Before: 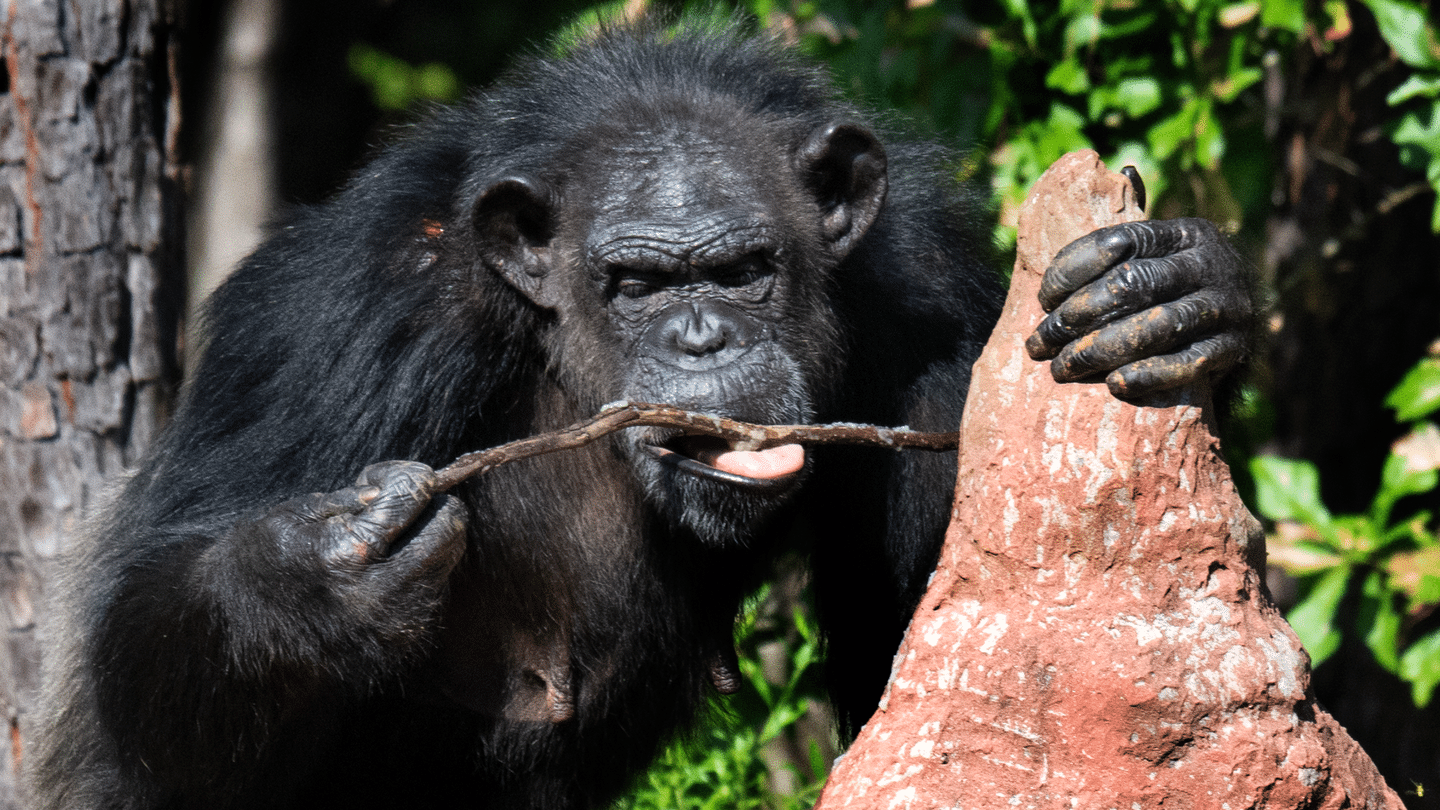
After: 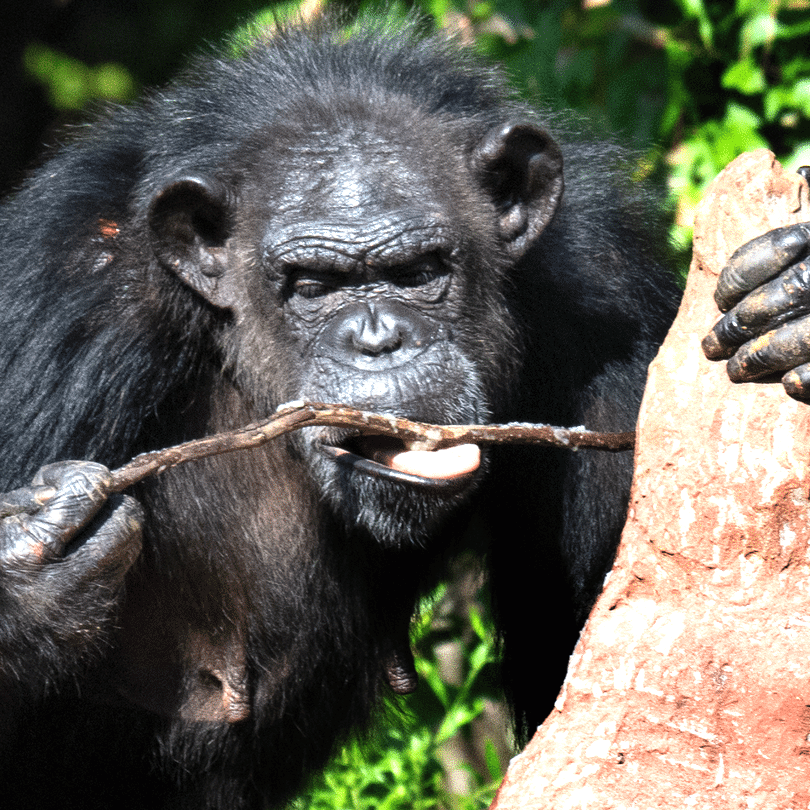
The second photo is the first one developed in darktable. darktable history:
exposure: black level correction 0, exposure 0.9 EV, compensate highlight preservation false
crop and rotate: left 22.516%, right 21.234%
